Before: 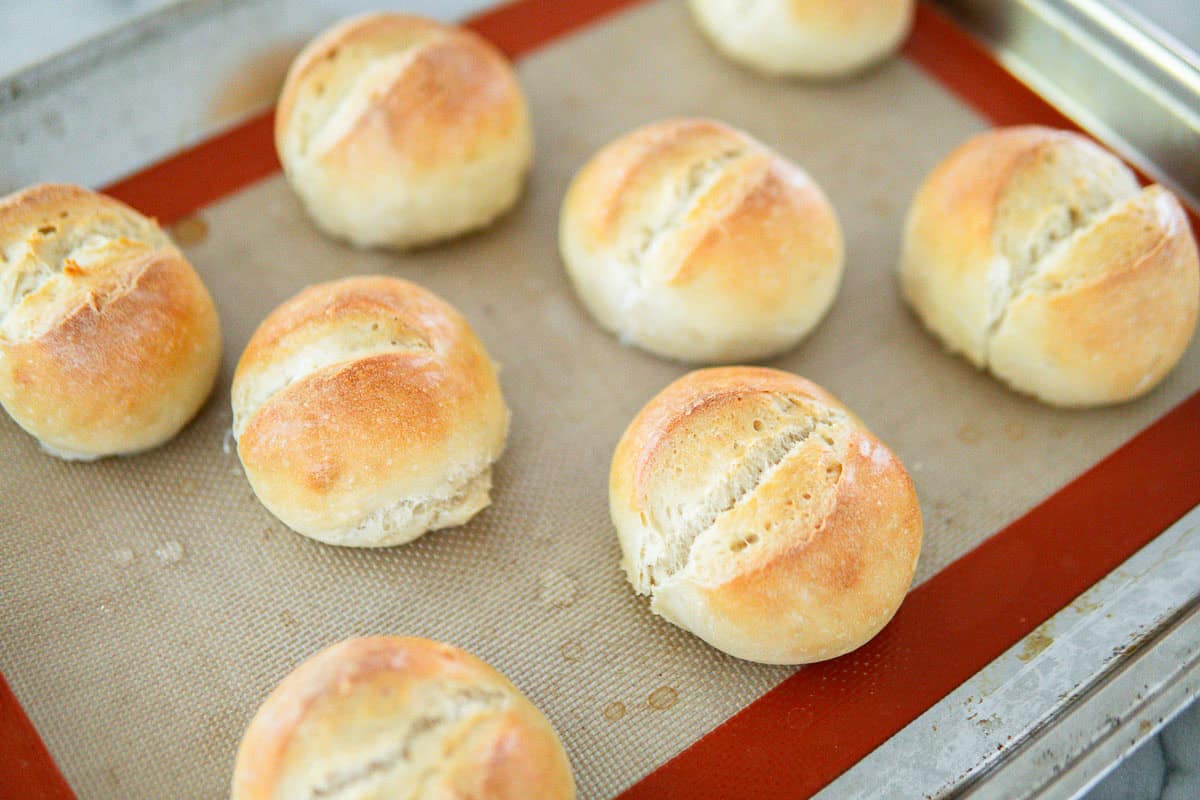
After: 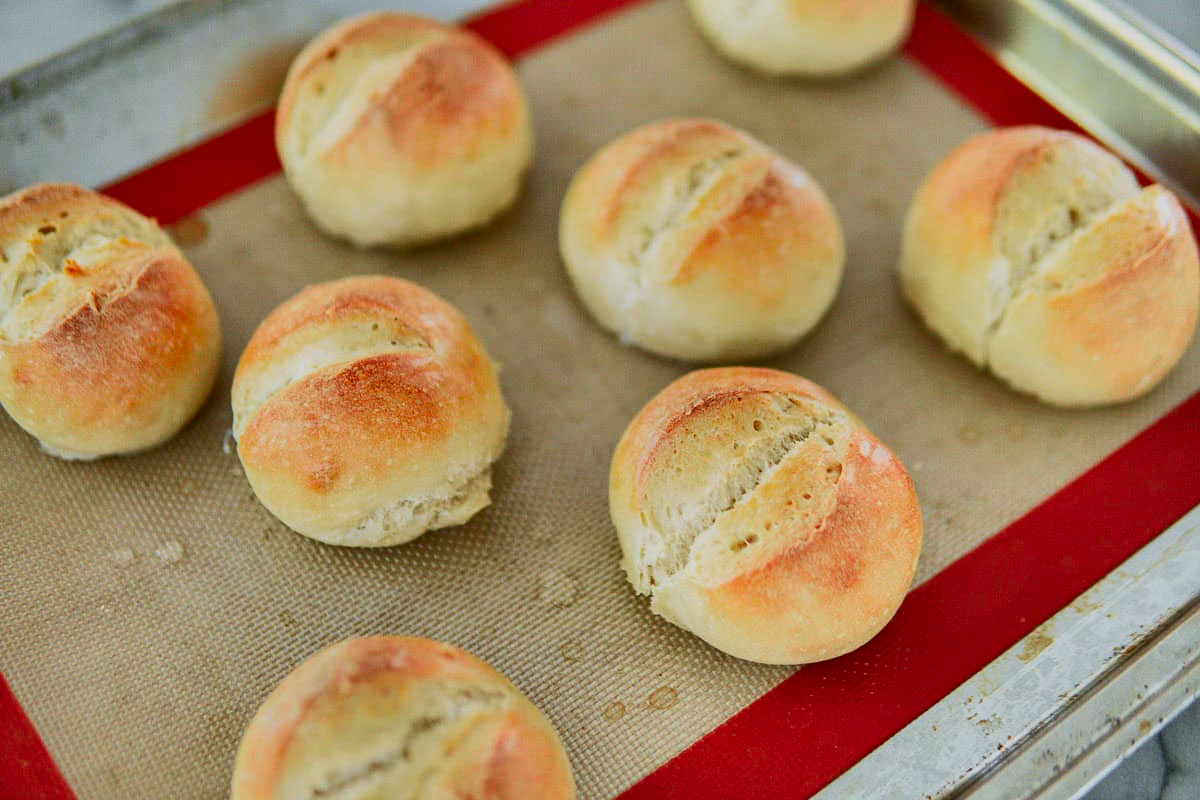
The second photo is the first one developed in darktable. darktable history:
shadows and highlights: shadows 24.5, highlights -78.15, soften with gaussian
tone curve: curves: ch0 [(0, 0) (0.091, 0.066) (0.184, 0.16) (0.491, 0.519) (0.748, 0.765) (1, 0.919)]; ch1 [(0, 0) (0.179, 0.173) (0.322, 0.32) (0.424, 0.424) (0.502, 0.504) (0.56, 0.578) (0.631, 0.675) (0.777, 0.806) (1, 1)]; ch2 [(0, 0) (0.434, 0.447) (0.483, 0.487) (0.547, 0.573) (0.676, 0.673) (1, 1)], color space Lab, independent channels, preserve colors none
